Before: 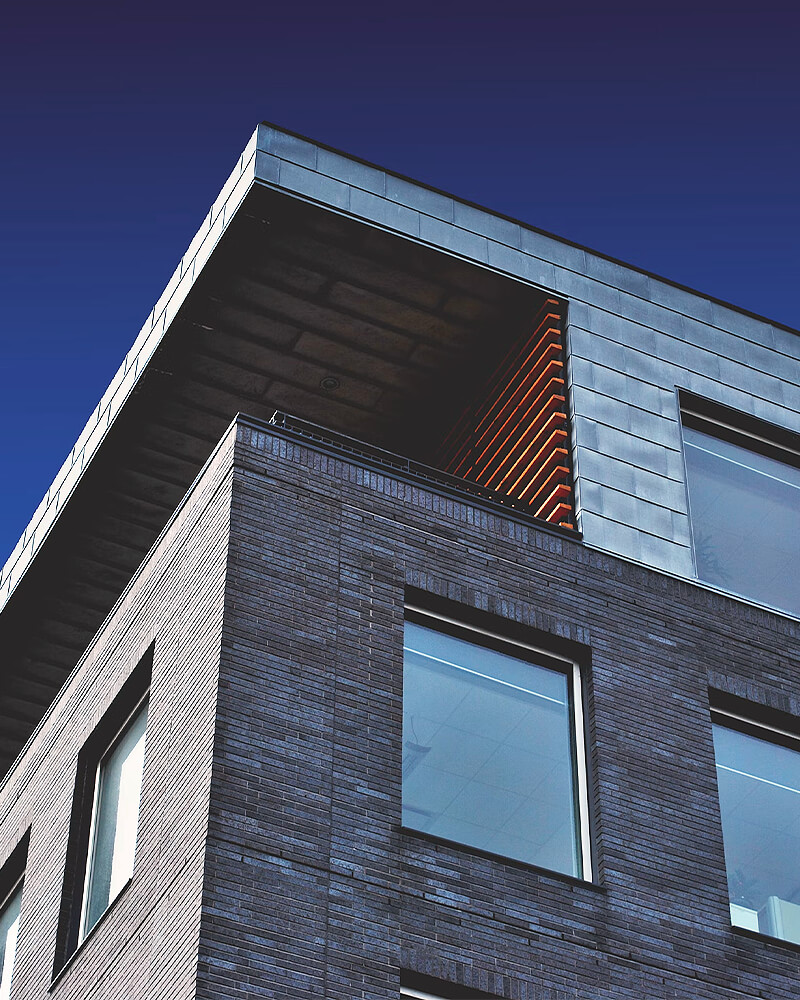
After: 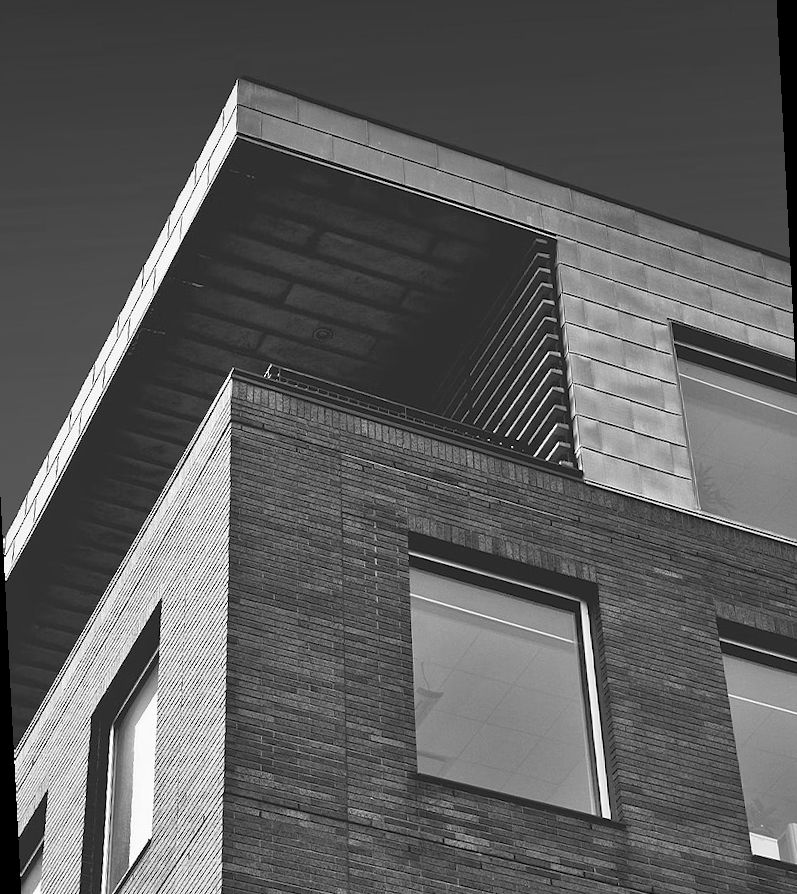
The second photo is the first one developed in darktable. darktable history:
color correction: highlights a* 9.03, highlights b* 8.71, shadows a* 40, shadows b* 40, saturation 0.8
monochrome: a 32, b 64, size 2.3, highlights 1
contrast brightness saturation: saturation -0.05
shadows and highlights: shadows 43.06, highlights 6.94
rotate and perspective: rotation -3°, crop left 0.031, crop right 0.968, crop top 0.07, crop bottom 0.93
